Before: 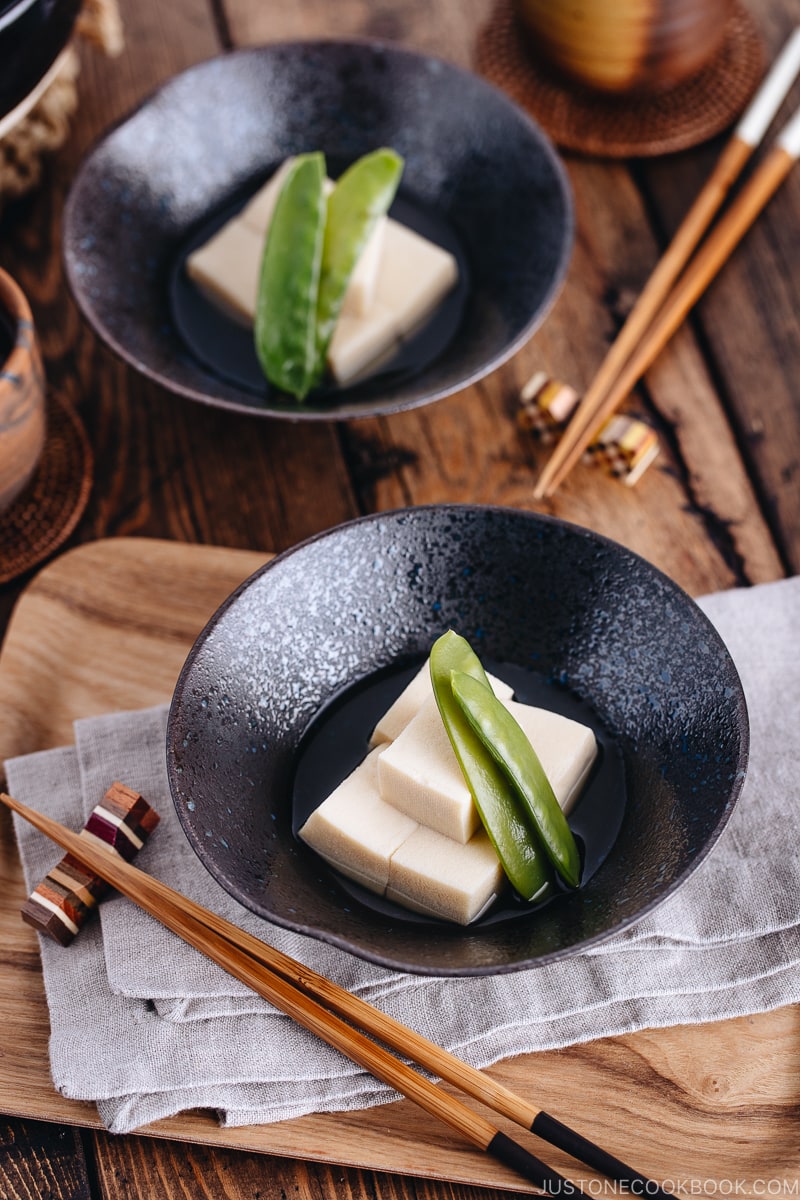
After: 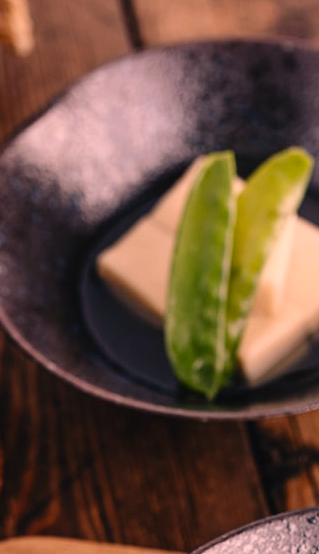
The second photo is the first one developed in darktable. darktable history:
color correction: highlights a* 22.57, highlights b* 22.37
crop and rotate: left 11.29%, top 0.101%, right 48.82%, bottom 53.67%
